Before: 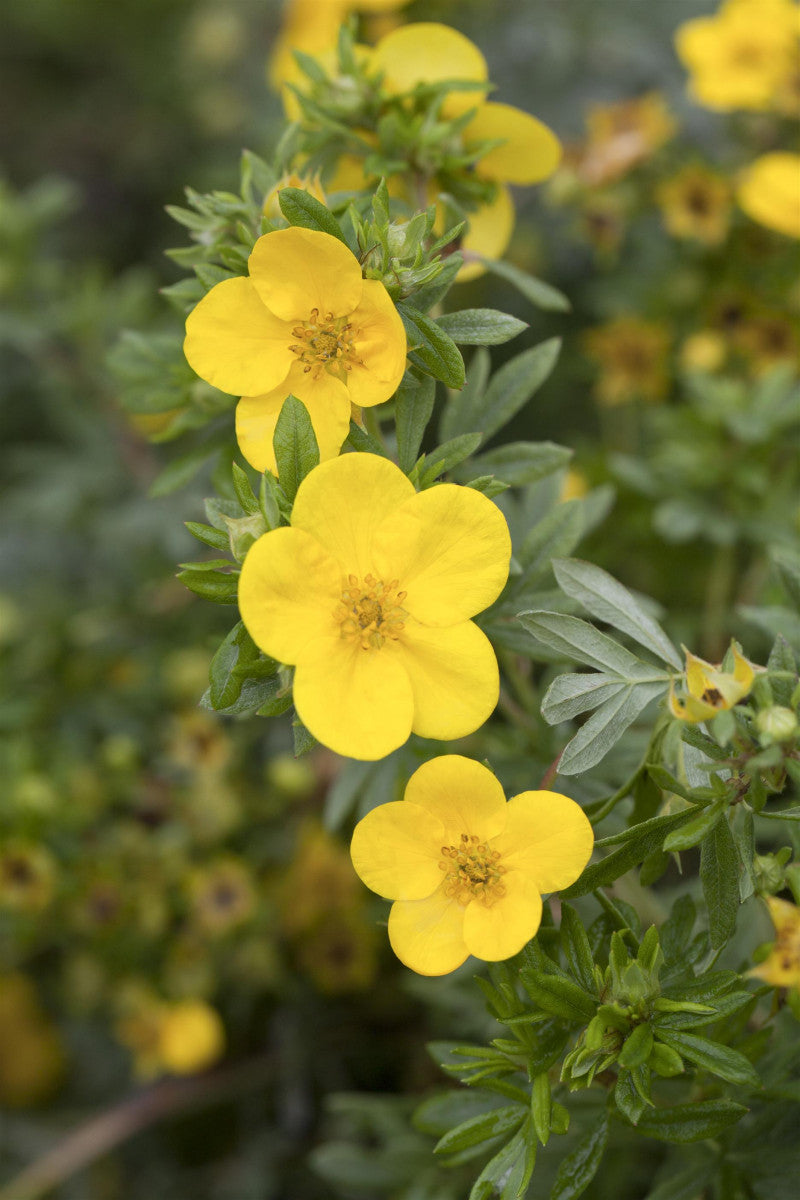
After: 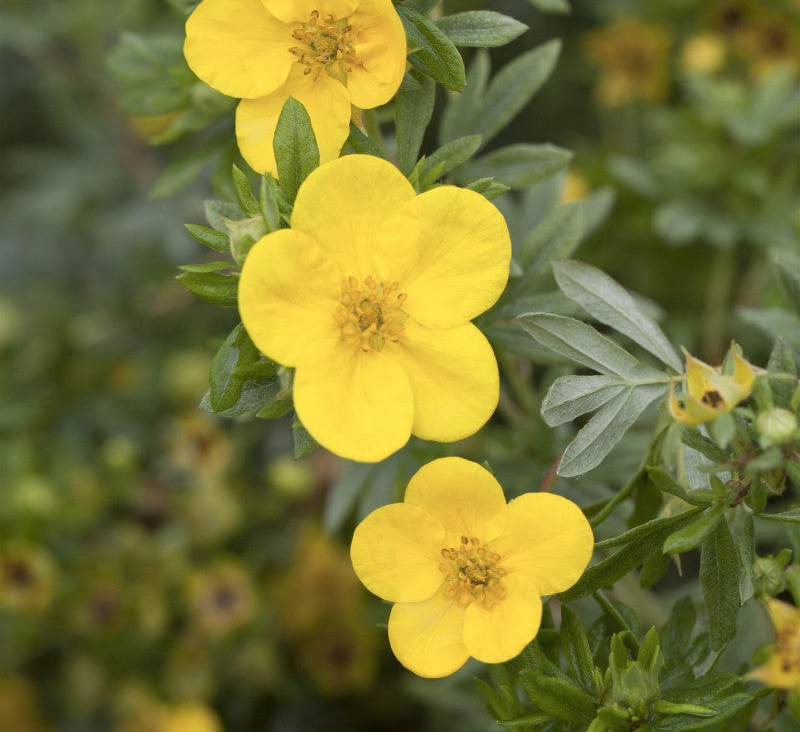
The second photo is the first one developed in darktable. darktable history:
crop and rotate: top 24.89%, bottom 14.041%
shadows and highlights: shadows 3, highlights -16.71, soften with gaussian
contrast brightness saturation: contrast 0.012, saturation -0.051
